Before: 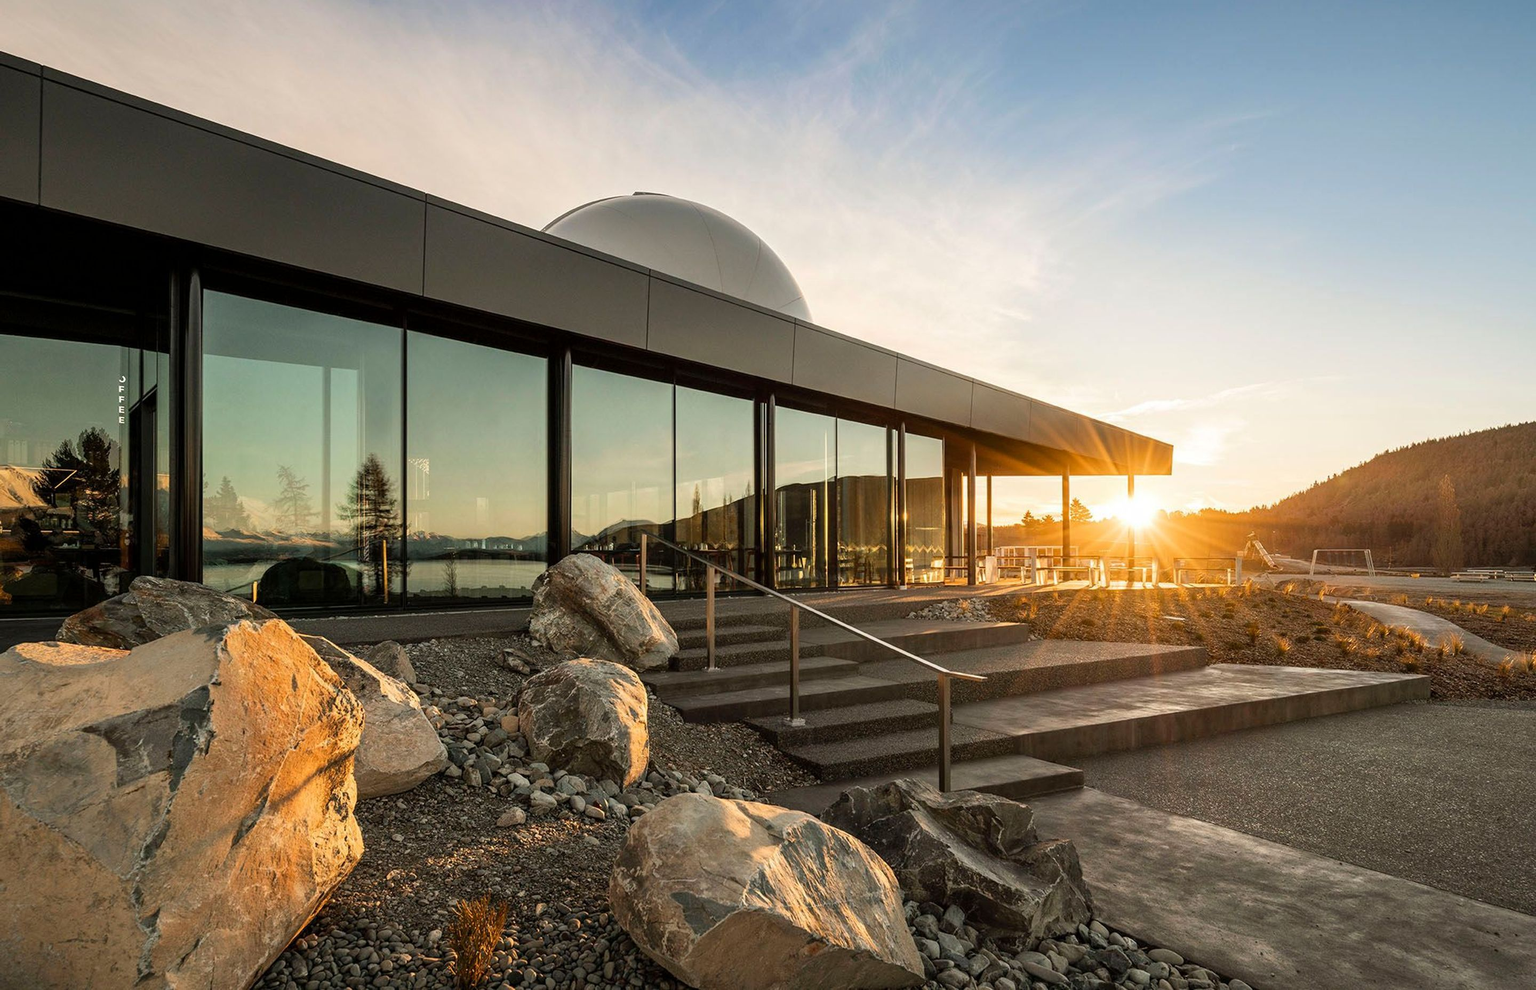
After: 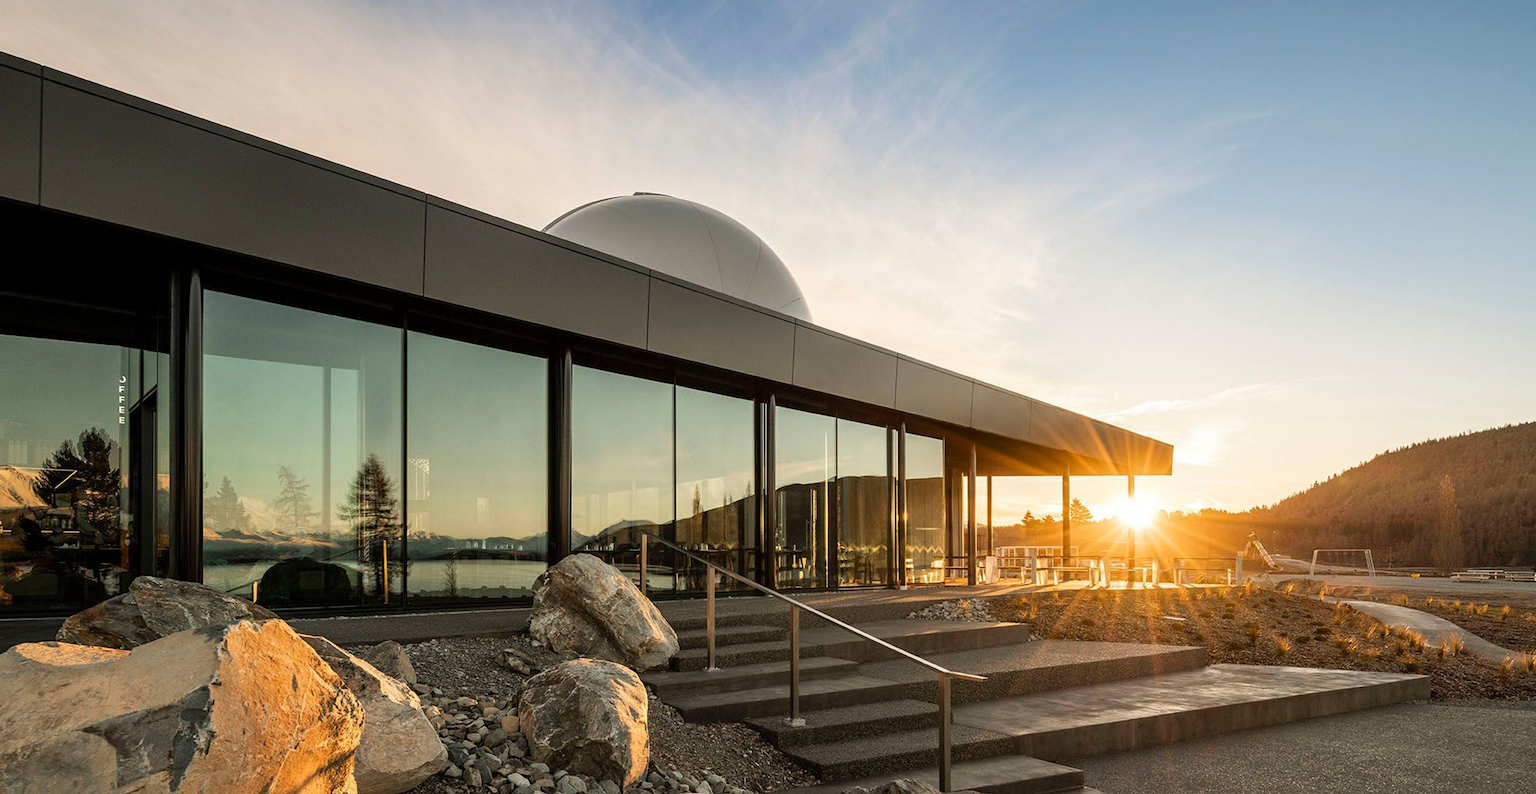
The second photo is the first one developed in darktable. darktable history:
crop: bottom 19.715%
